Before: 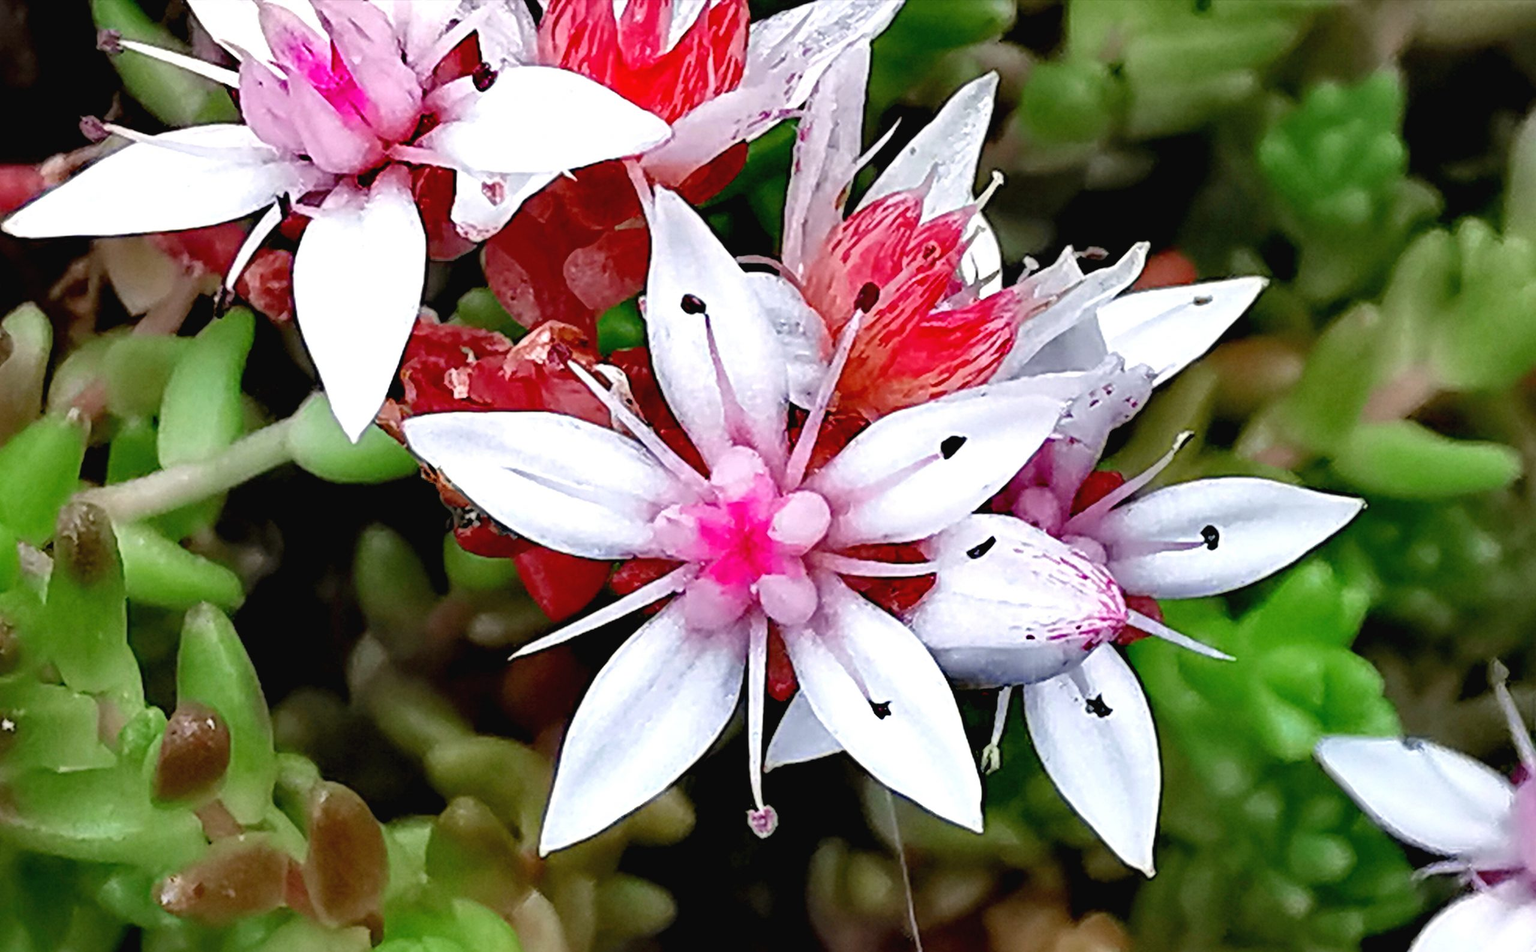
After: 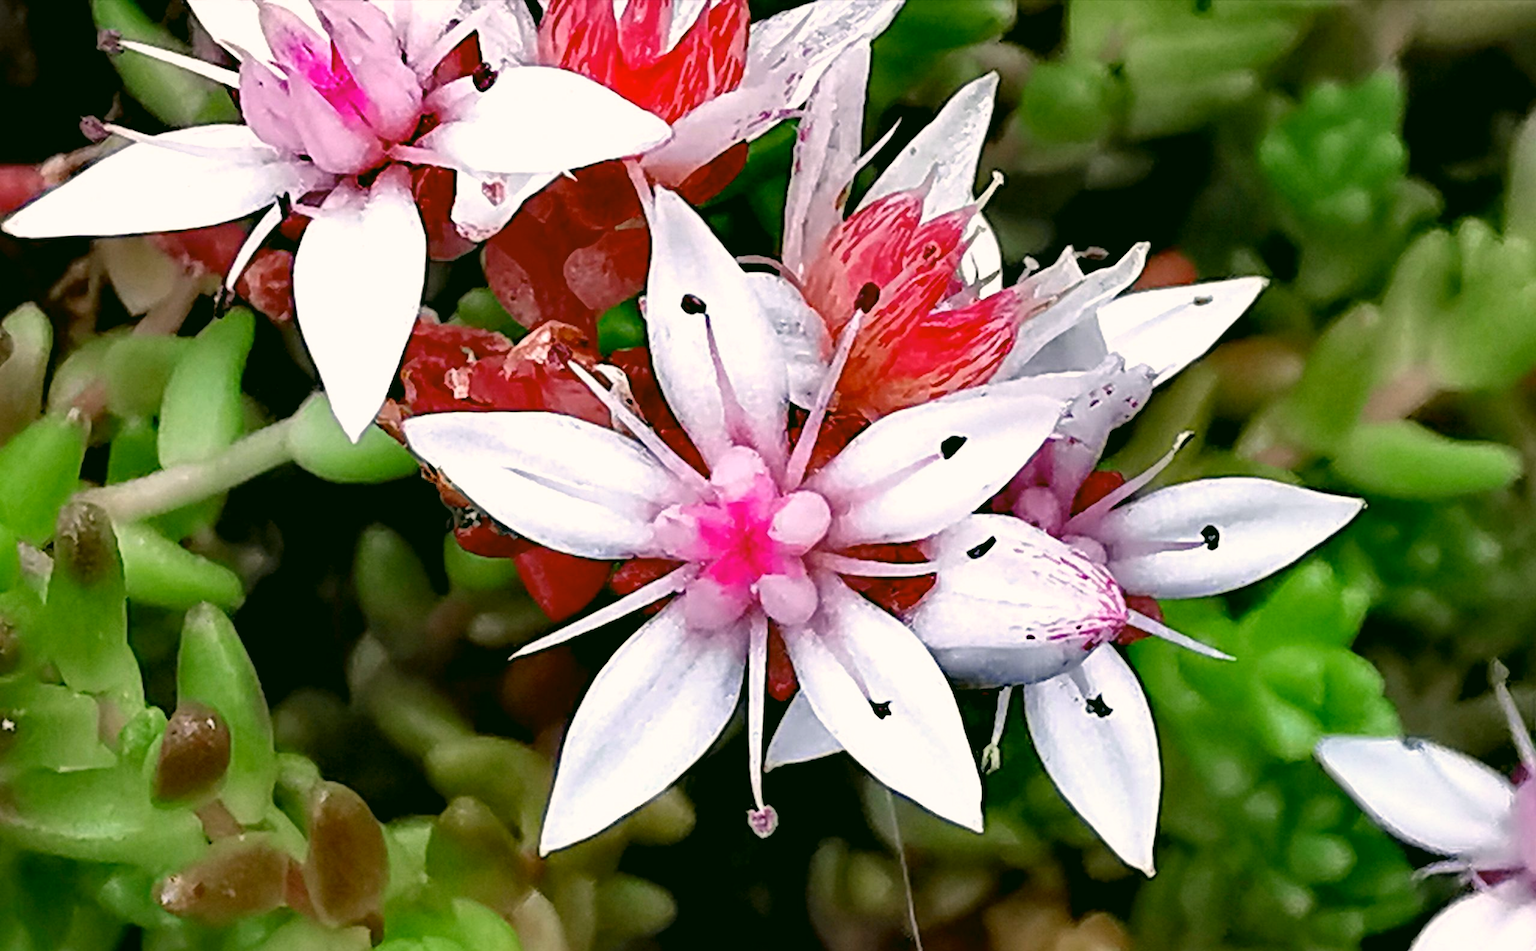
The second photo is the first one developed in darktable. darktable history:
color correction: highlights a* 4.02, highlights b* 4.98, shadows a* -7.55, shadows b* 4.98
exposure: exposure -0.01 EV, compensate highlight preservation false
